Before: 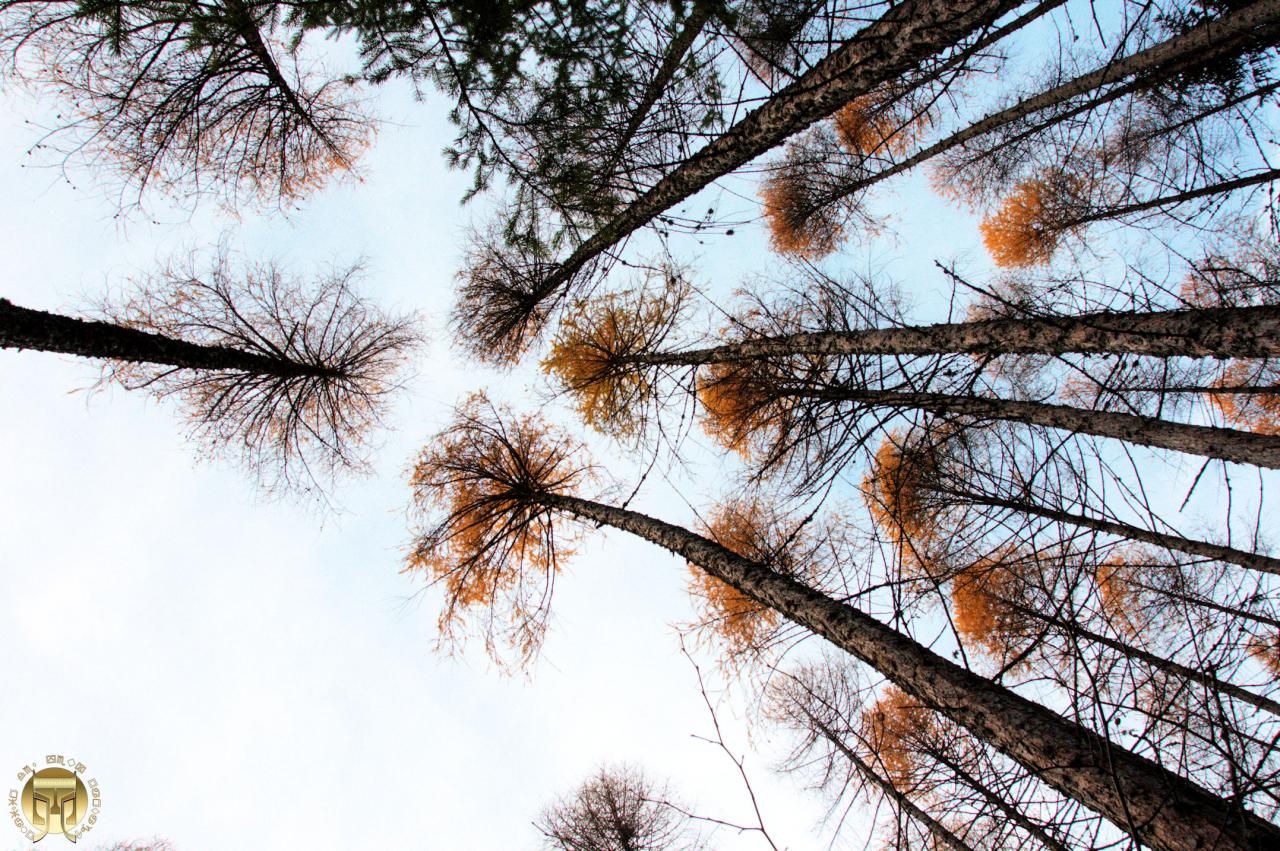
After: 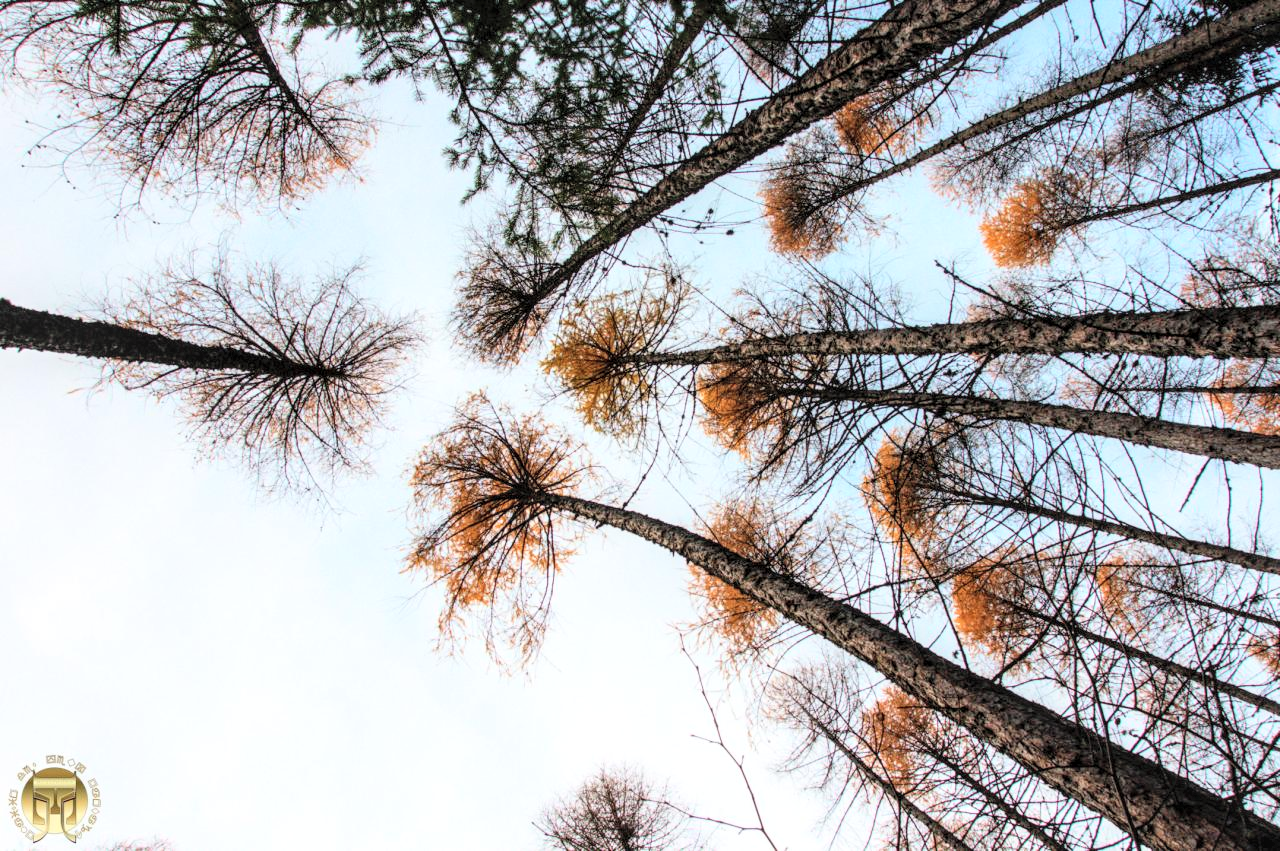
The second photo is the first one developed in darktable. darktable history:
local contrast: detail 130%
contrast brightness saturation: contrast 0.14, brightness 0.21
